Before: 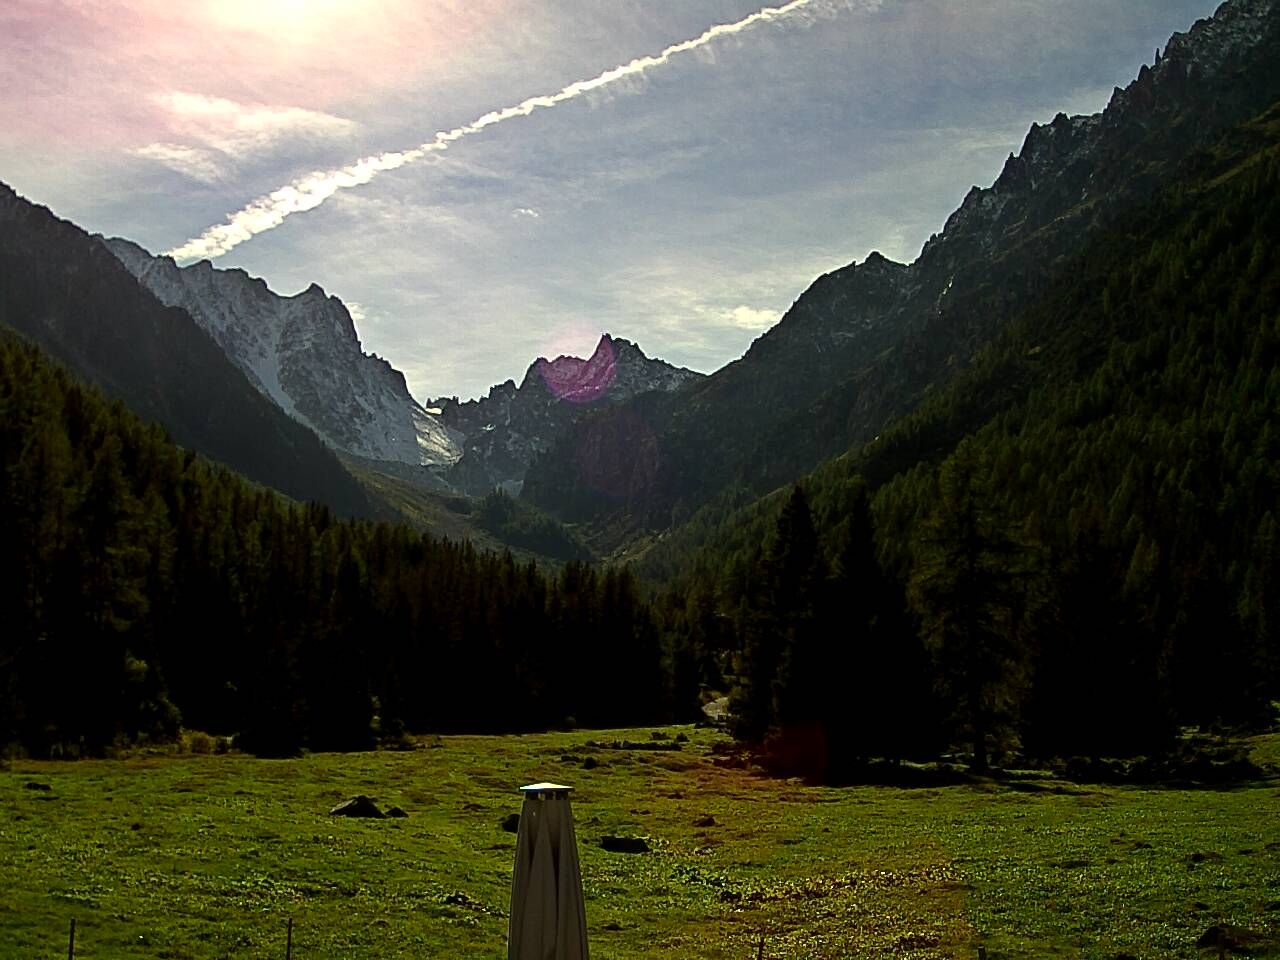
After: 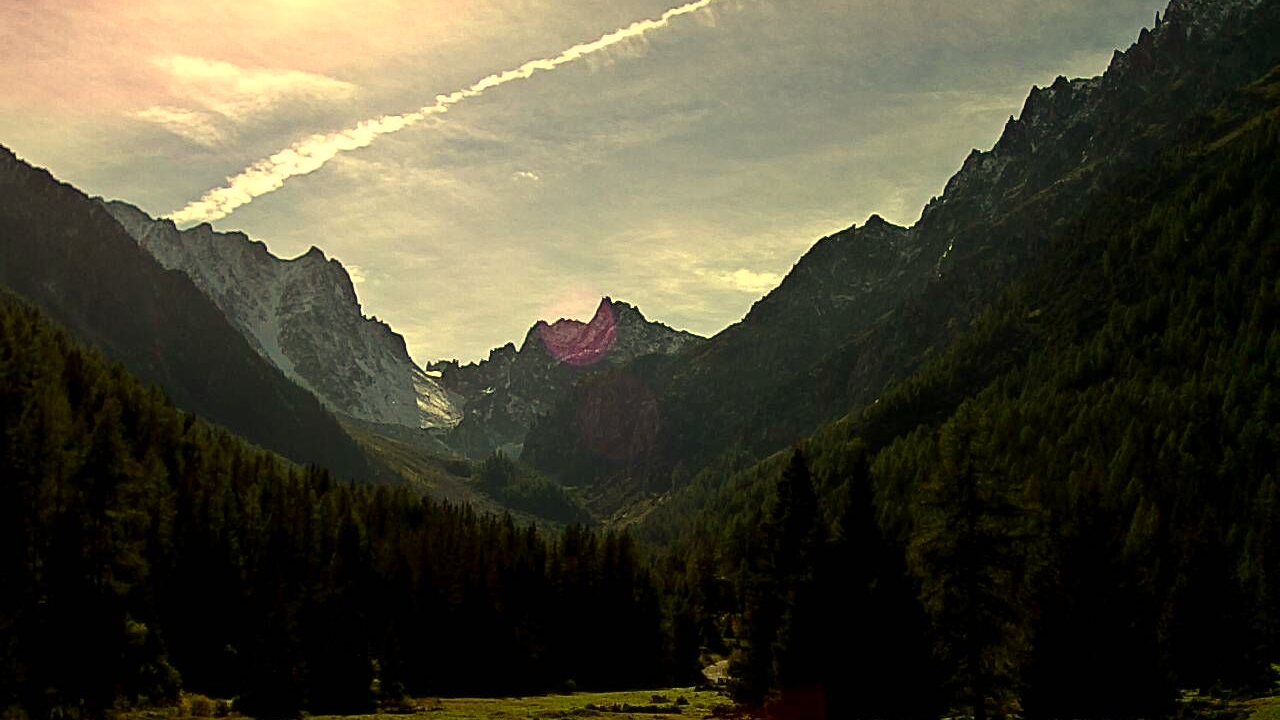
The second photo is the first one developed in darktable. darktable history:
crop: top 3.857%, bottom 21.132%
white balance: red 1.08, blue 0.791
